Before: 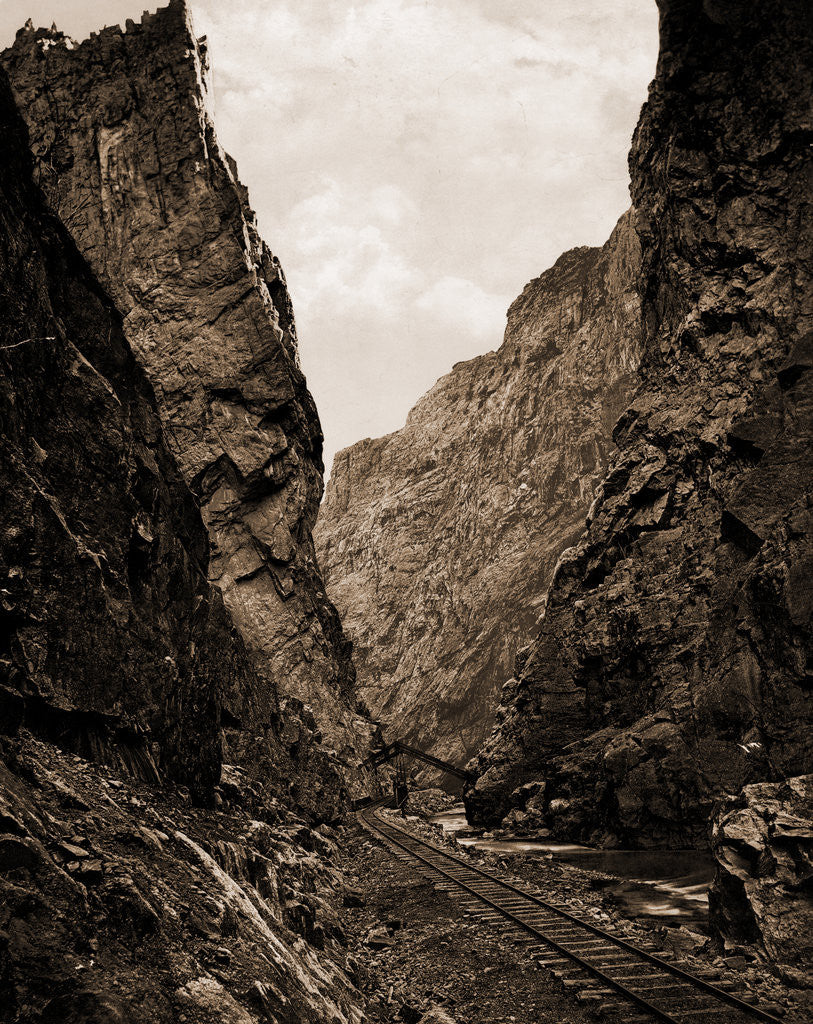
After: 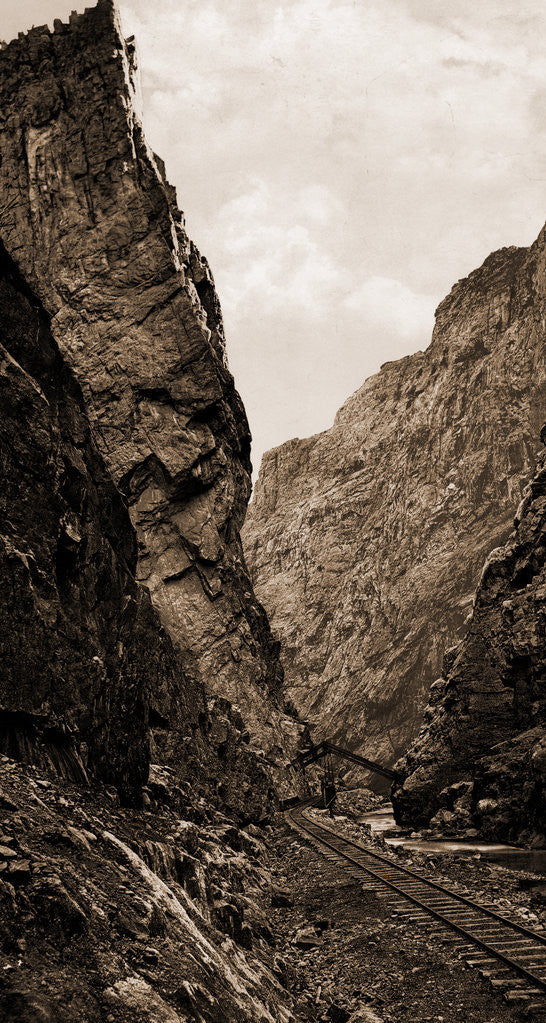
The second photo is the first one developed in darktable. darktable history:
crop and rotate: left 8.912%, right 23.833%
